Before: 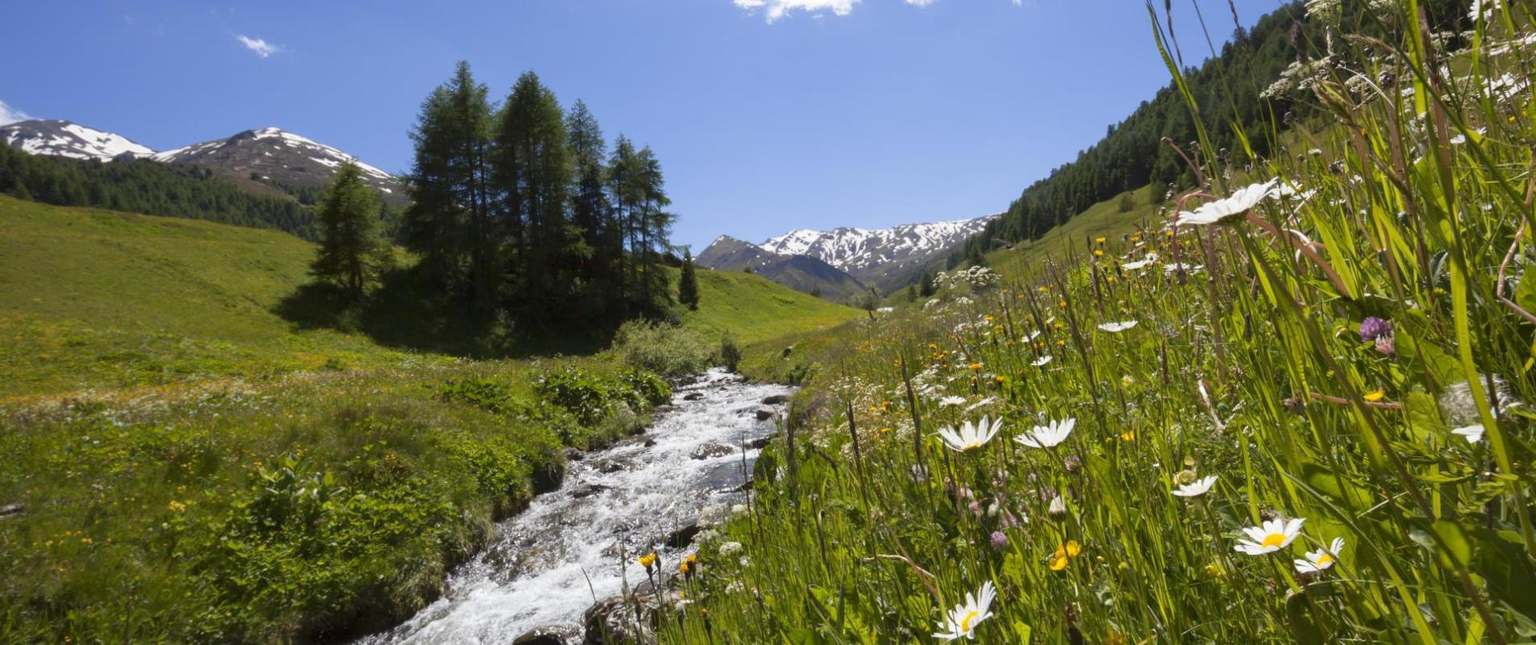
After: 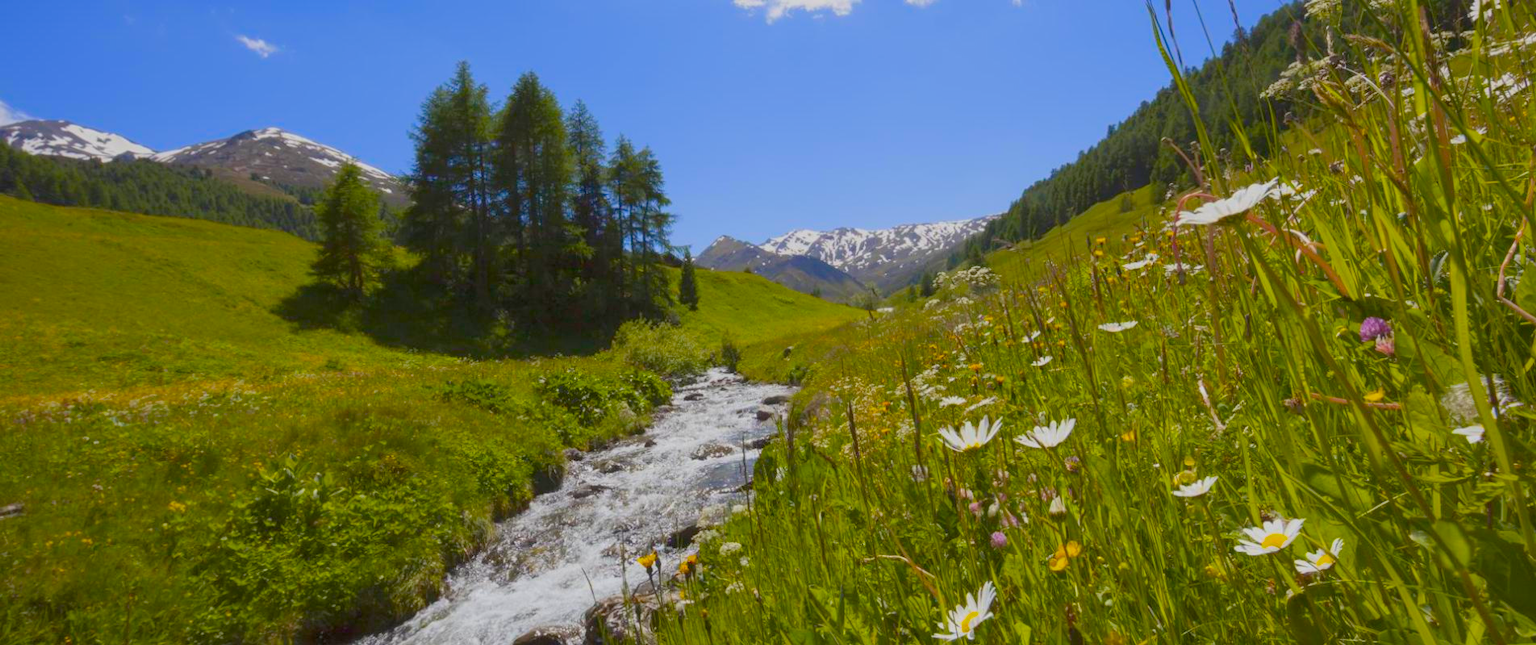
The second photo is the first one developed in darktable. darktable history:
color balance rgb: linear chroma grading › global chroma 9.559%, perceptual saturation grading › global saturation 31.154%, global vibrance 23.743%, contrast -24.726%
tone equalizer: edges refinement/feathering 500, mask exposure compensation -1.57 EV, preserve details no
